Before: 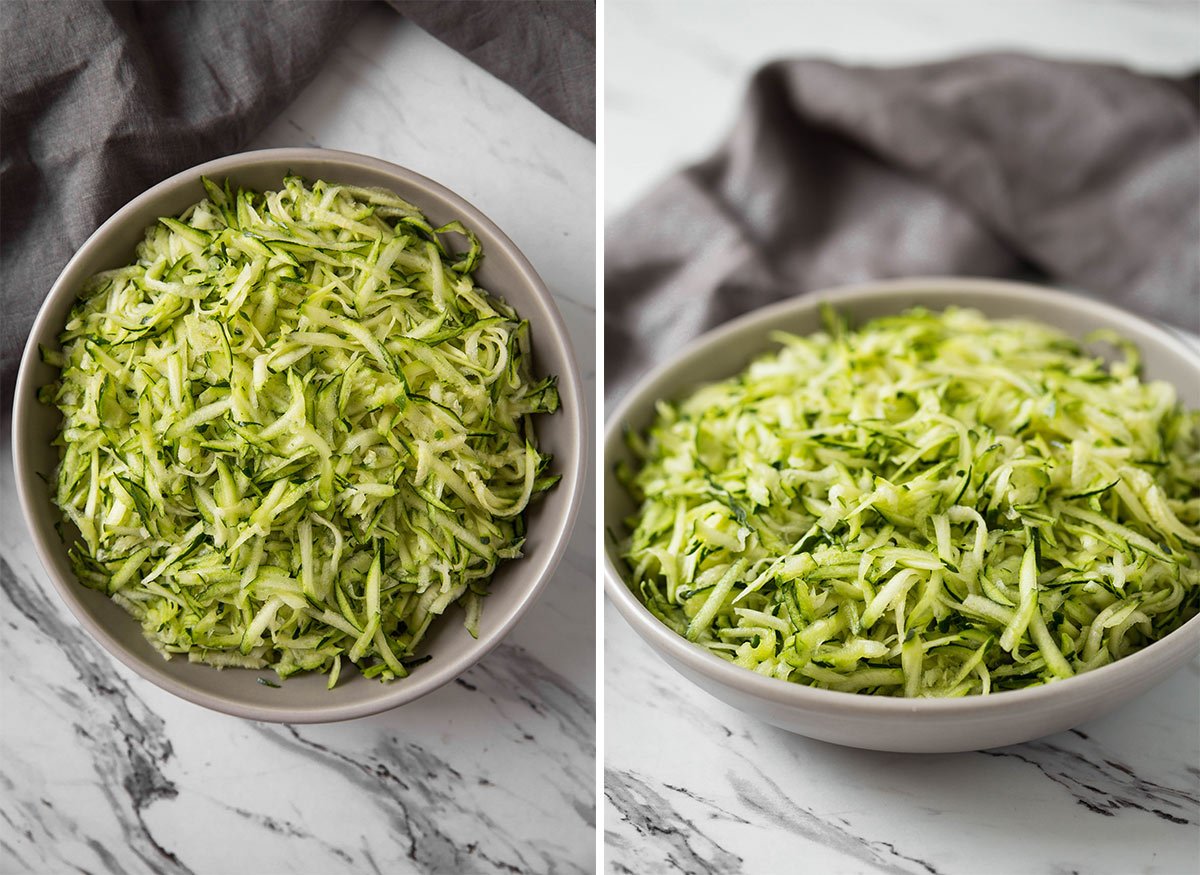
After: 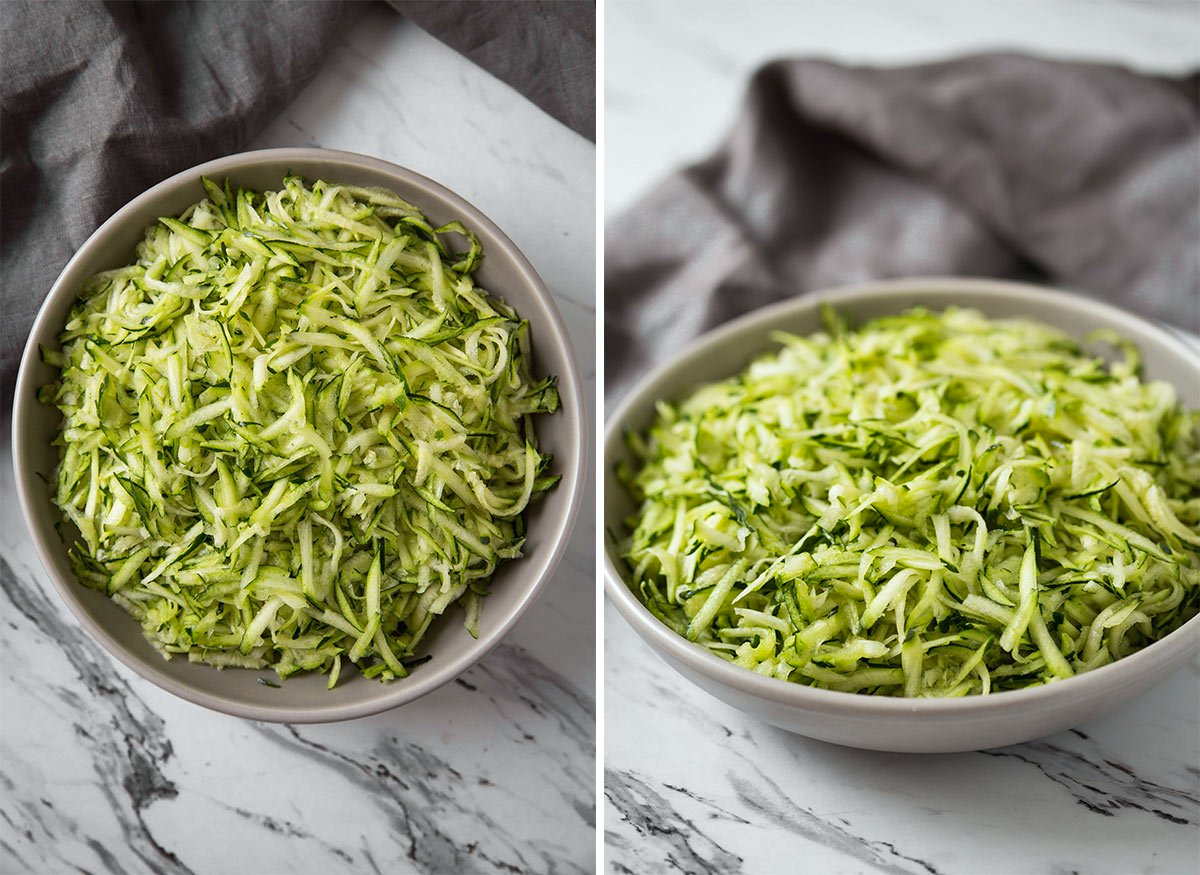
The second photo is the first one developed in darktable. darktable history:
shadows and highlights: shadows 12, white point adjustment 1.2, soften with gaussian
white balance: red 0.986, blue 1.01
